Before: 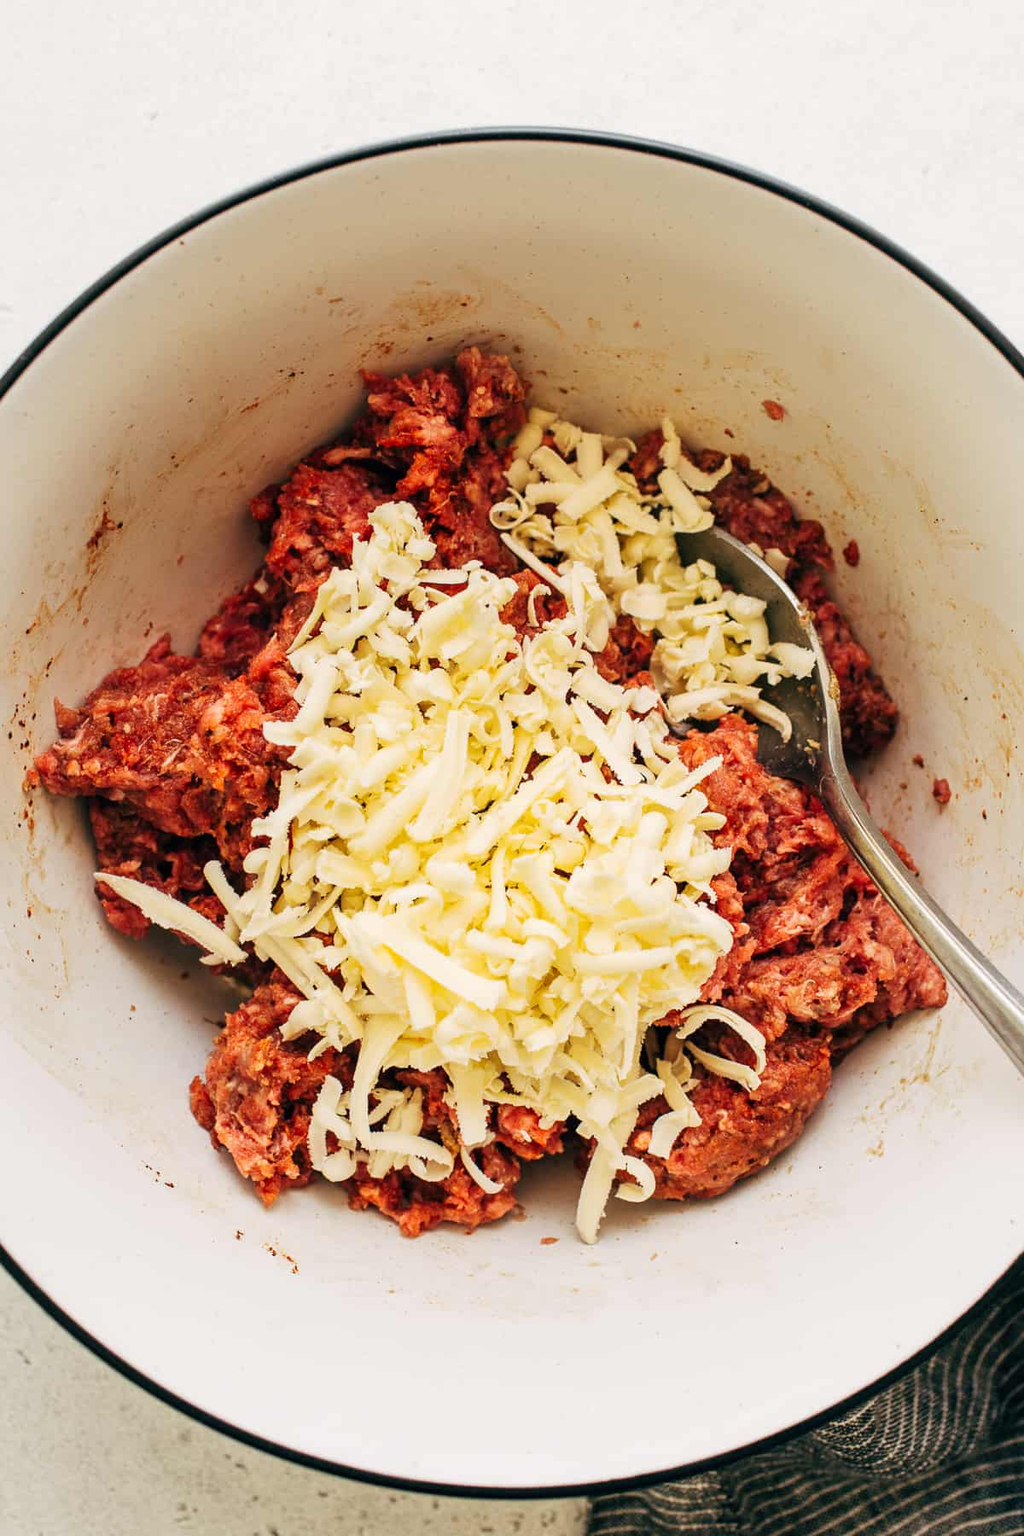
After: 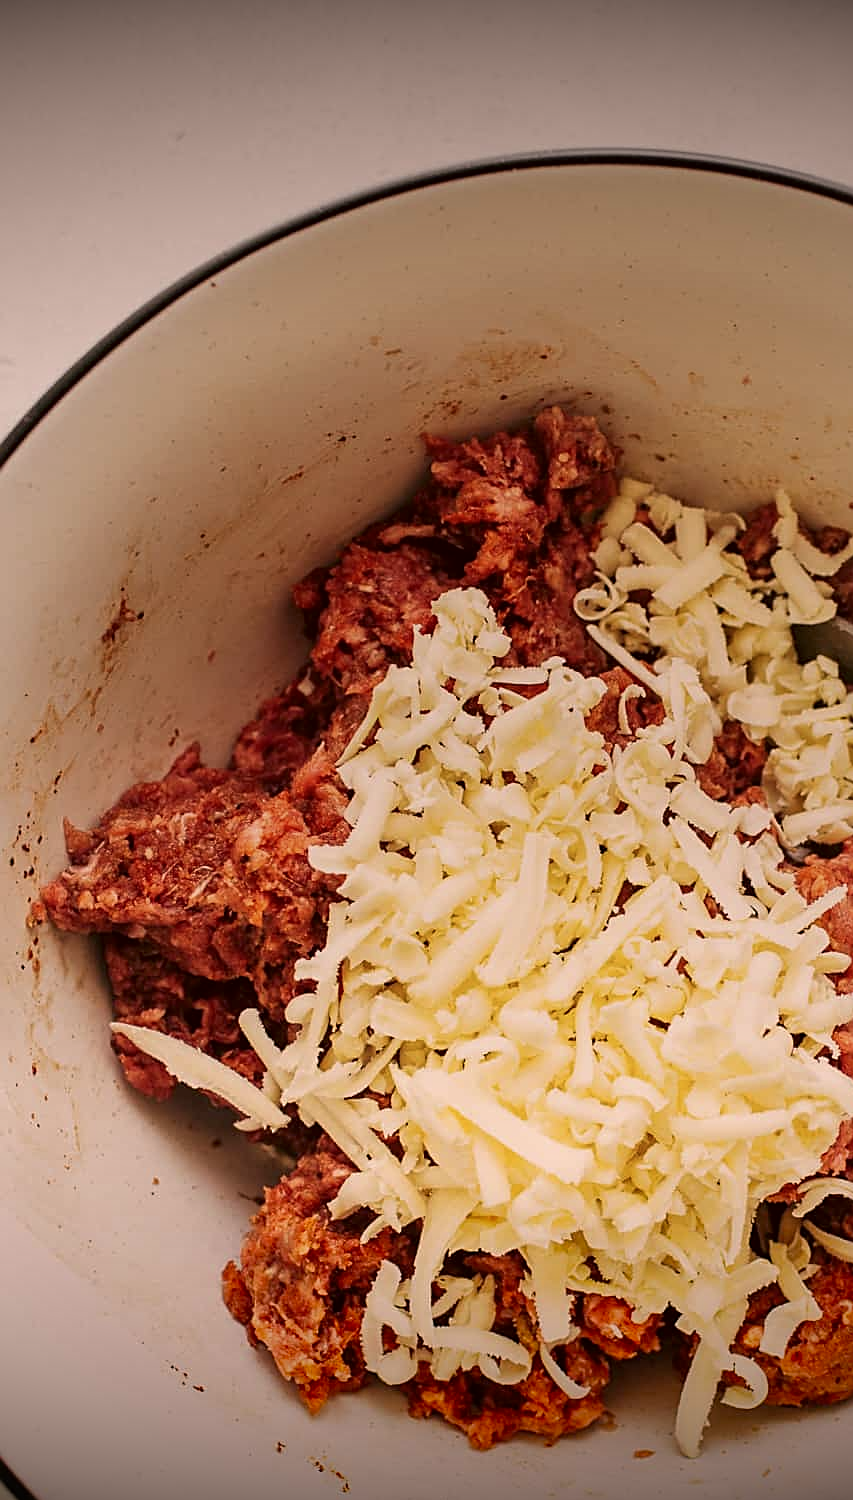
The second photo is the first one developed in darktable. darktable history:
crop: right 28.885%, bottom 16.626%
graduated density: rotation 5.63°, offset 76.9
color correction: highlights a* 10.21, highlights b* 9.79, shadows a* 8.61, shadows b* 7.88, saturation 0.8
sharpen: on, module defaults
vignetting: fall-off start 98.29%, fall-off radius 100%, brightness -1, saturation 0.5, width/height ratio 1.428
